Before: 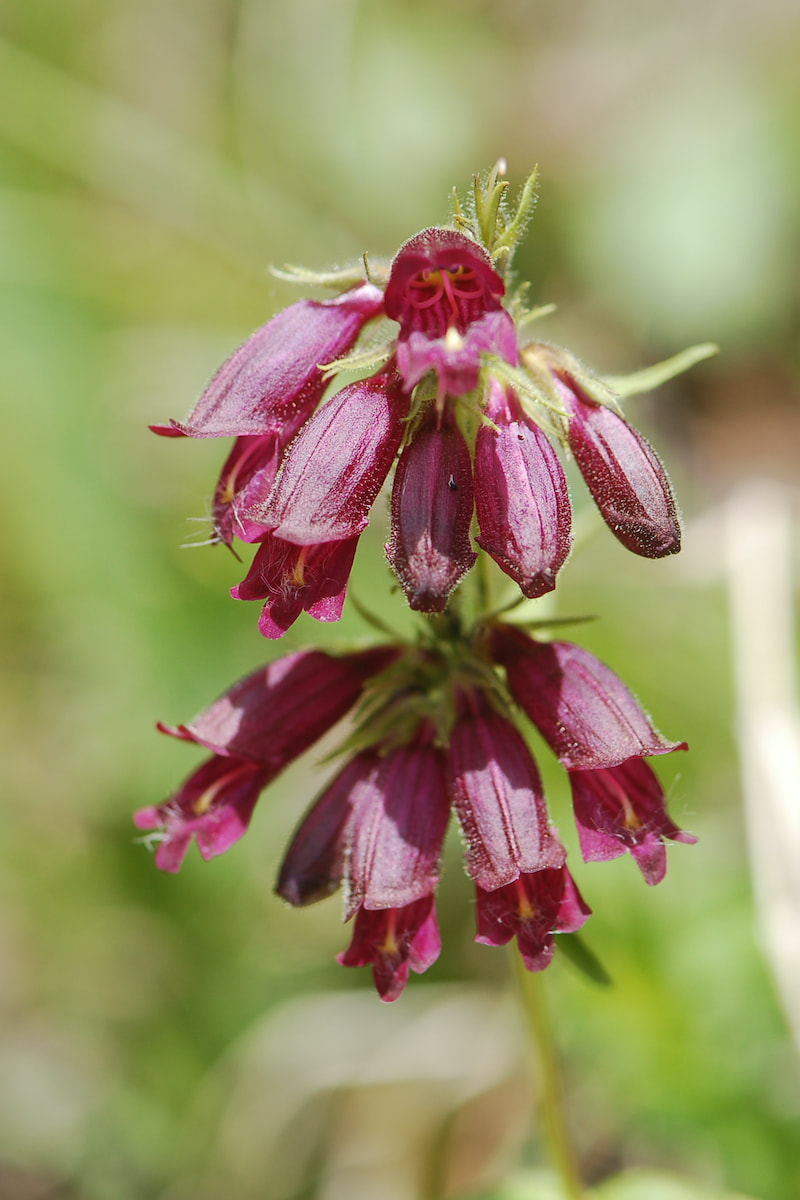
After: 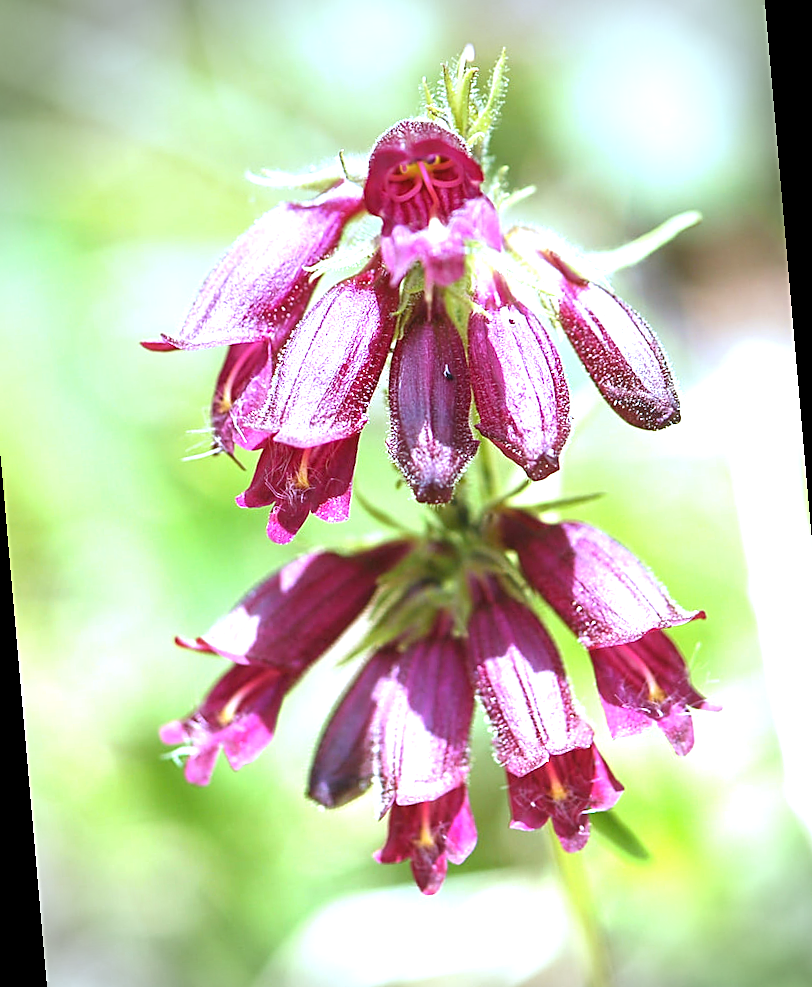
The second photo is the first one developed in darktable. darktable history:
graduated density: on, module defaults
rotate and perspective: rotation -5°, crop left 0.05, crop right 0.952, crop top 0.11, crop bottom 0.89
exposure: black level correction 0.001, exposure 1.822 EV, compensate exposure bias true, compensate highlight preservation false
sharpen: on, module defaults
vignetting: fall-off start 88.03%, fall-off radius 24.9%
white balance: red 0.871, blue 1.249
